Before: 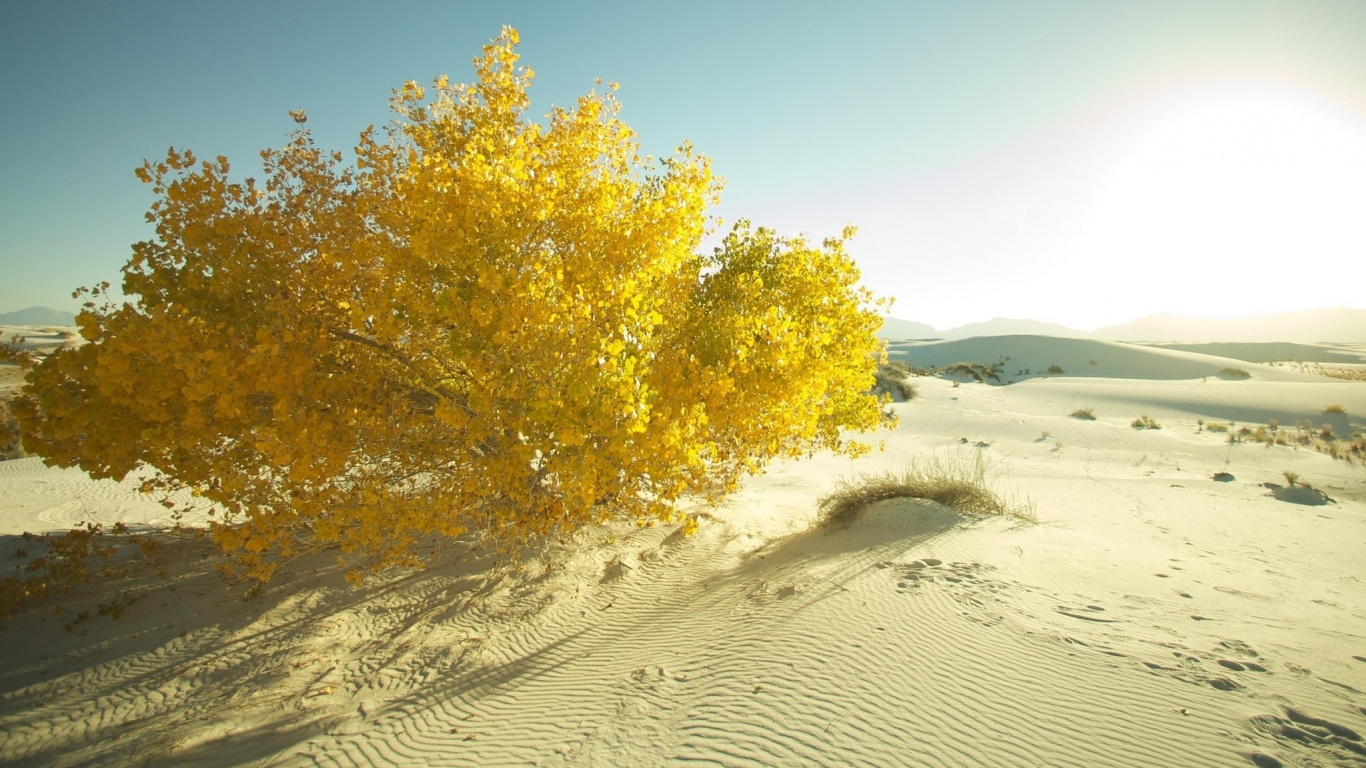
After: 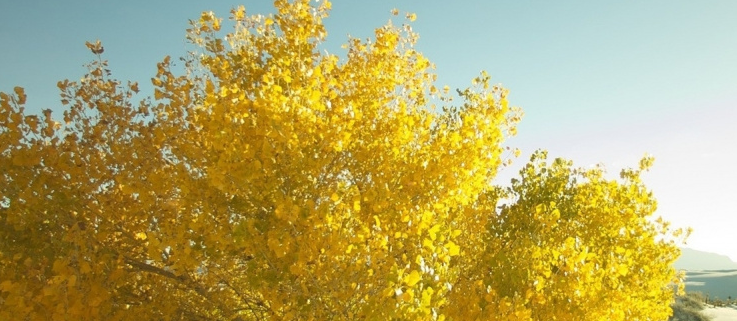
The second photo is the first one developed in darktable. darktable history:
crop: left 14.926%, top 9.114%, right 31.116%, bottom 48.992%
